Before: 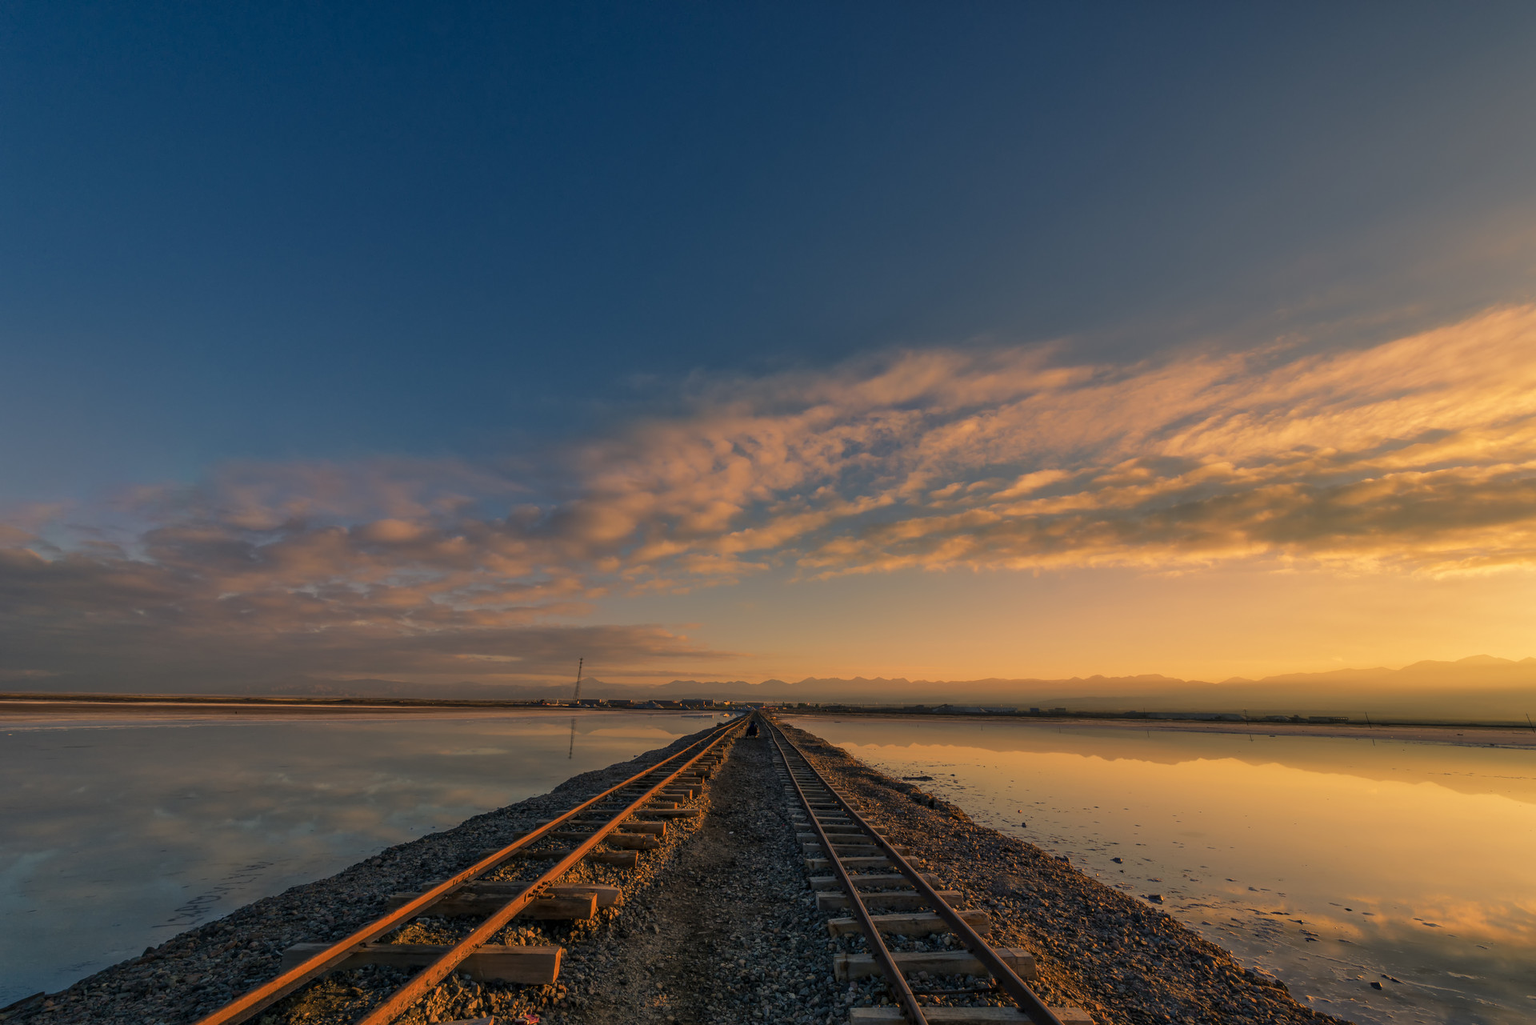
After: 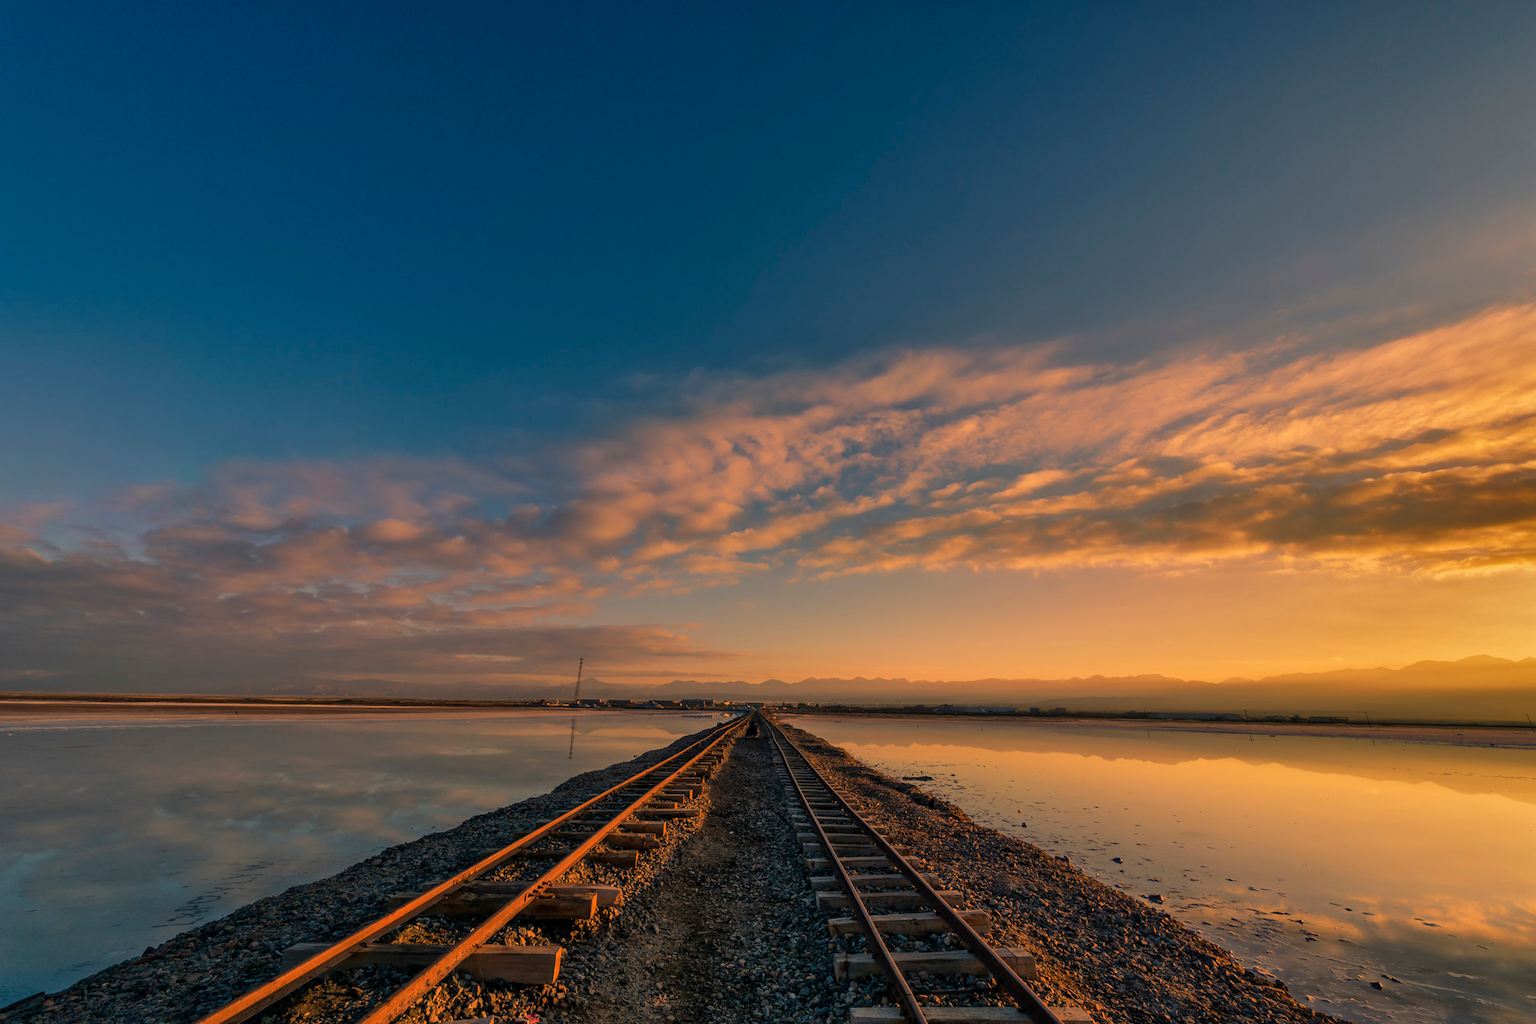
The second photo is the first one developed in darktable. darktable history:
shadows and highlights: shadows 21.01, highlights -82.7, soften with gaussian
